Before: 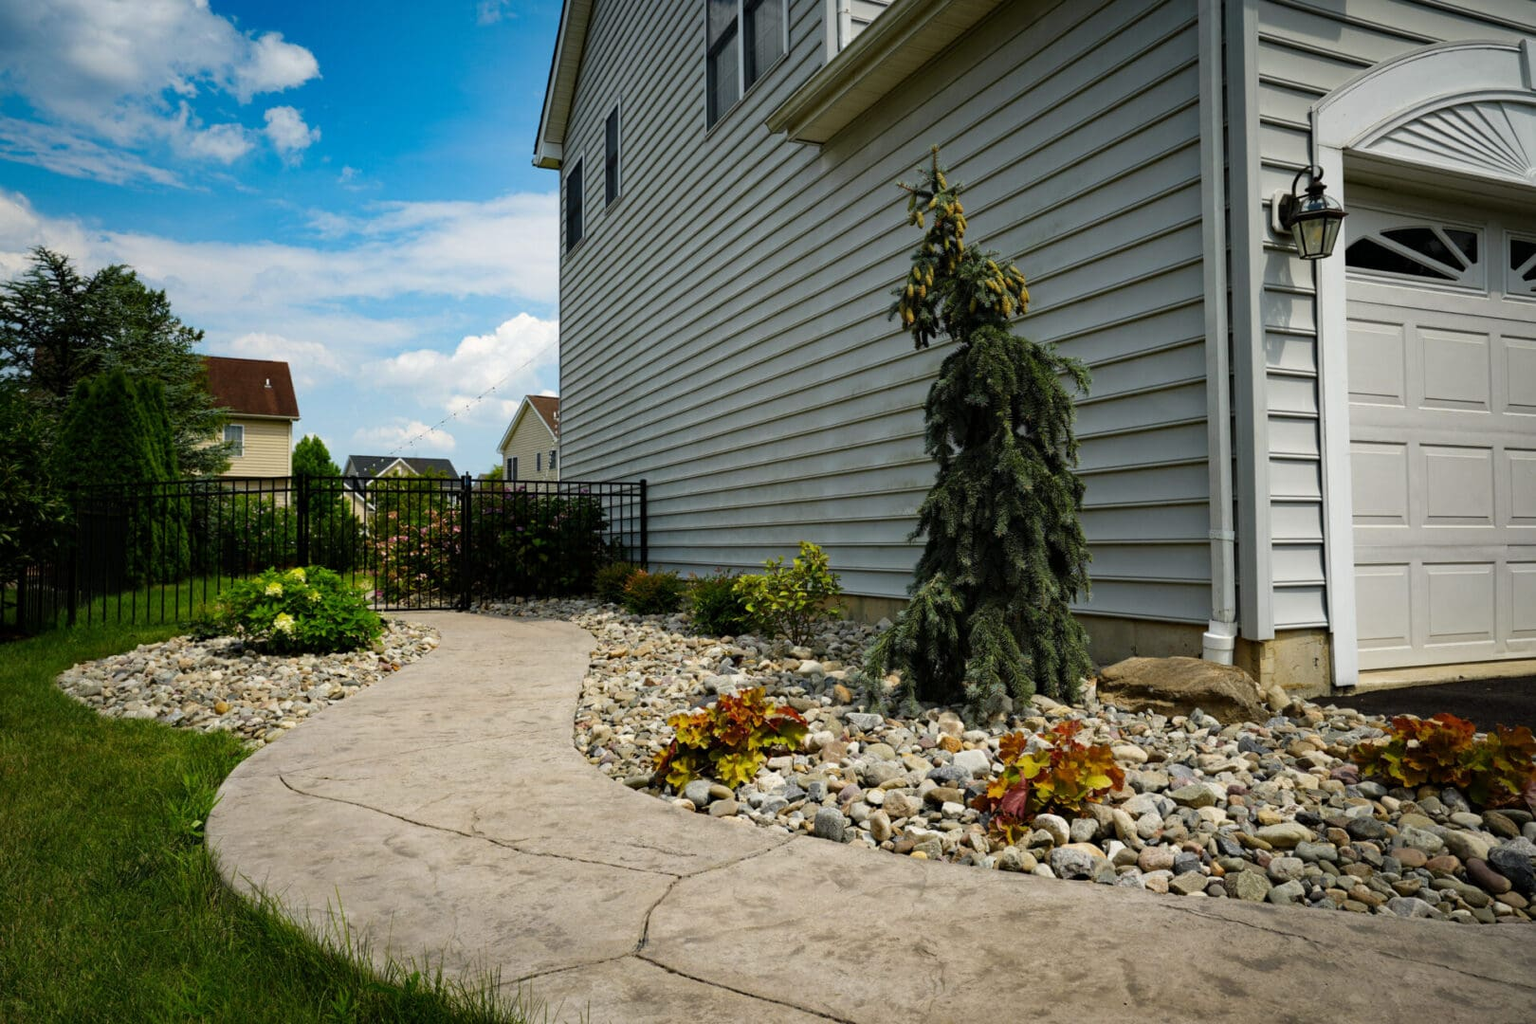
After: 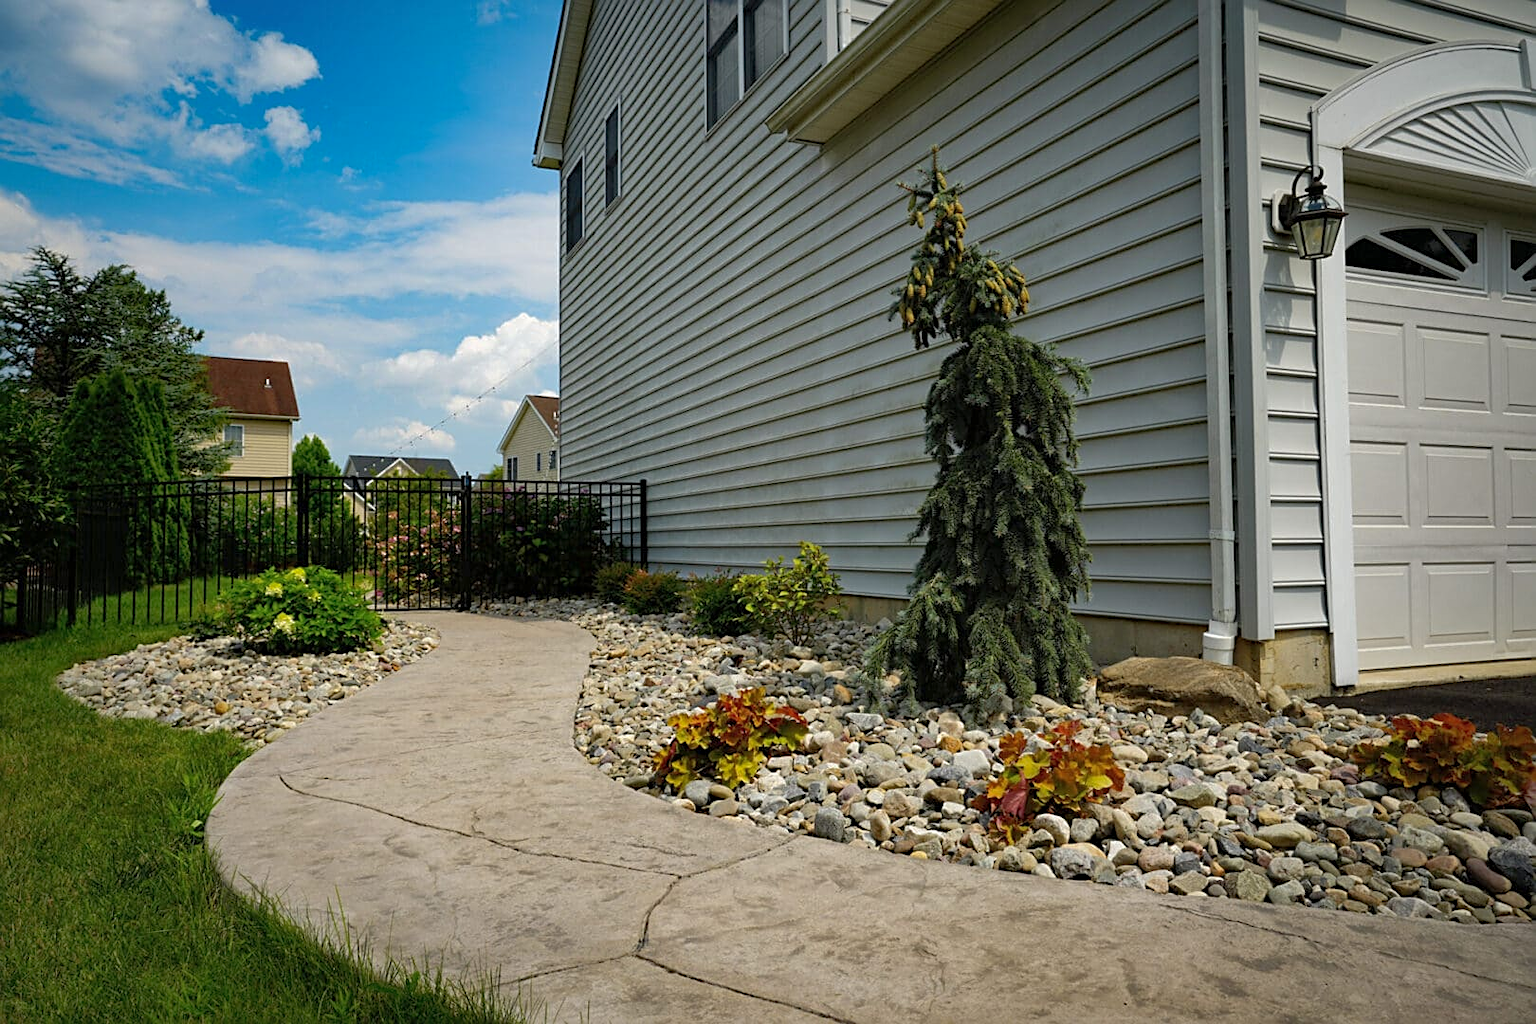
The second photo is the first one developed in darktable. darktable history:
sharpen: amount 0.492
shadows and highlights: on, module defaults
